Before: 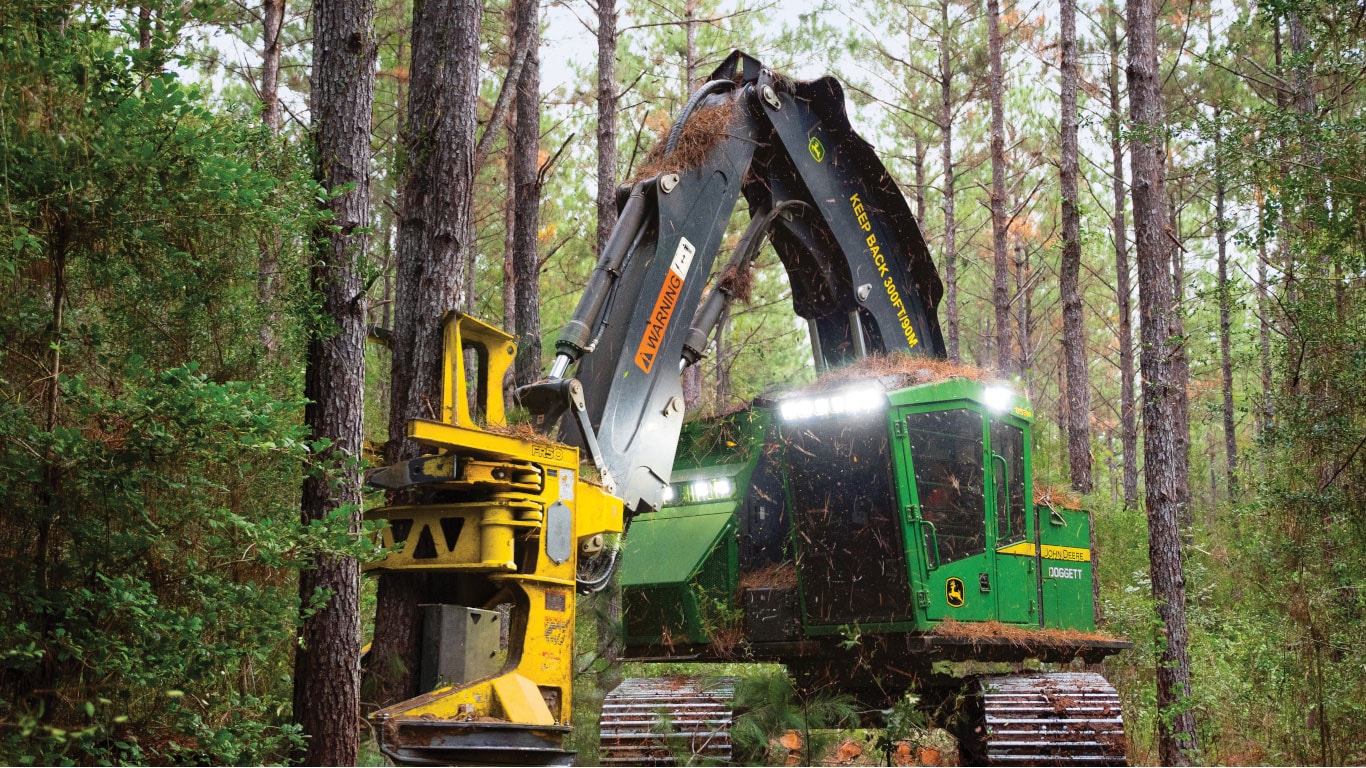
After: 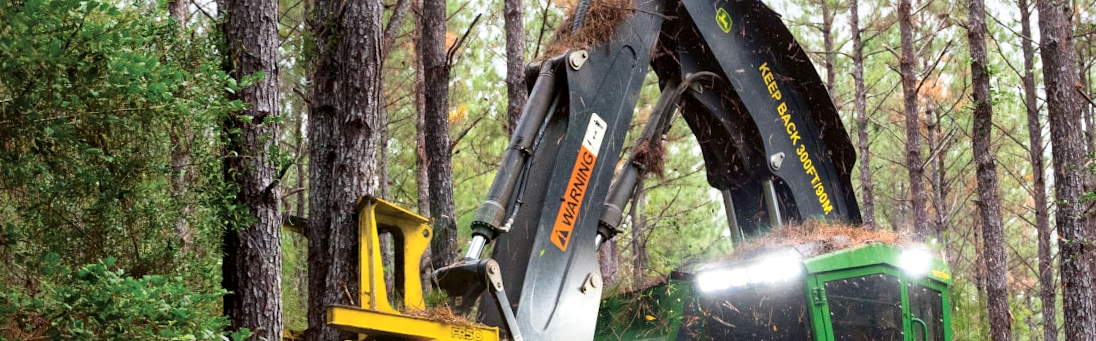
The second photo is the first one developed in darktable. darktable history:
crop: left 7.036%, top 18.398%, right 14.379%, bottom 40.043%
local contrast: mode bilateral grid, contrast 25, coarseness 47, detail 151%, midtone range 0.2
rotate and perspective: rotation -2.29°, automatic cropping off
